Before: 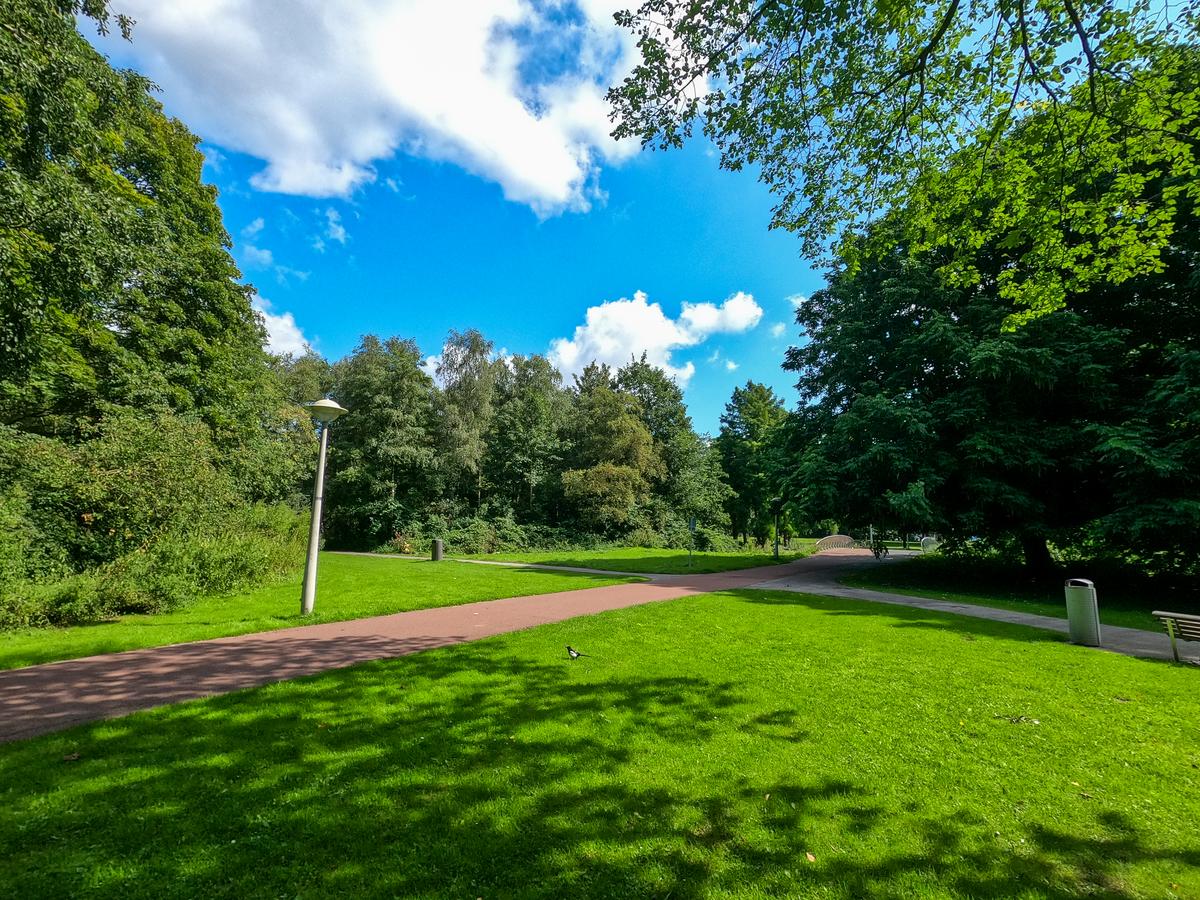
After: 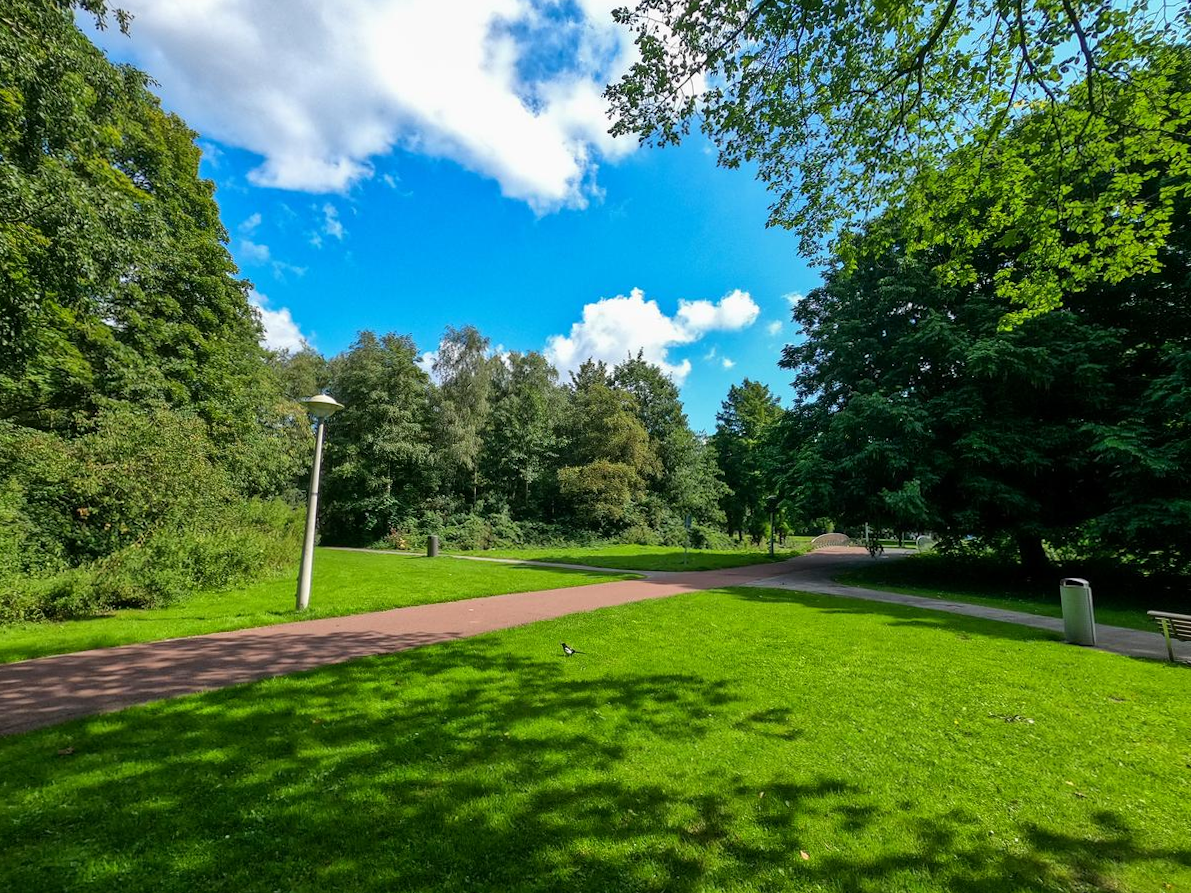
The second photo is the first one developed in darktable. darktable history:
crop and rotate: angle -0.294°
